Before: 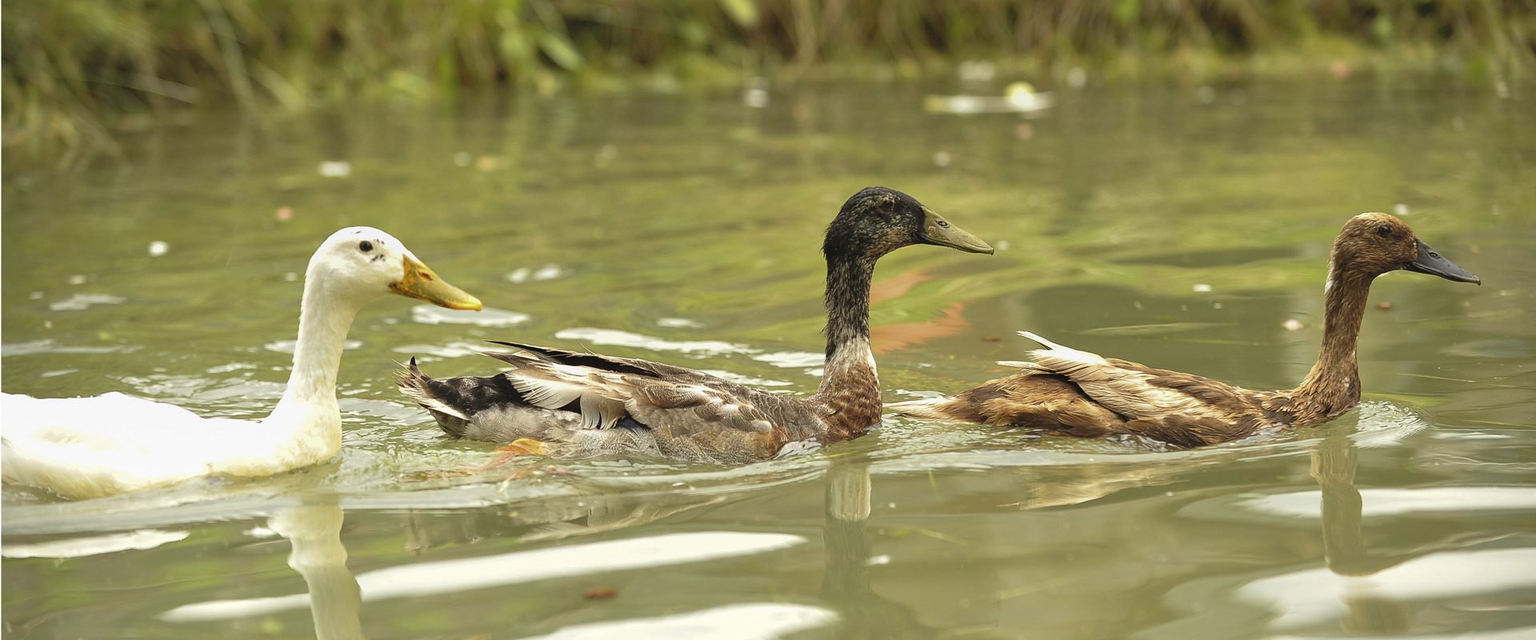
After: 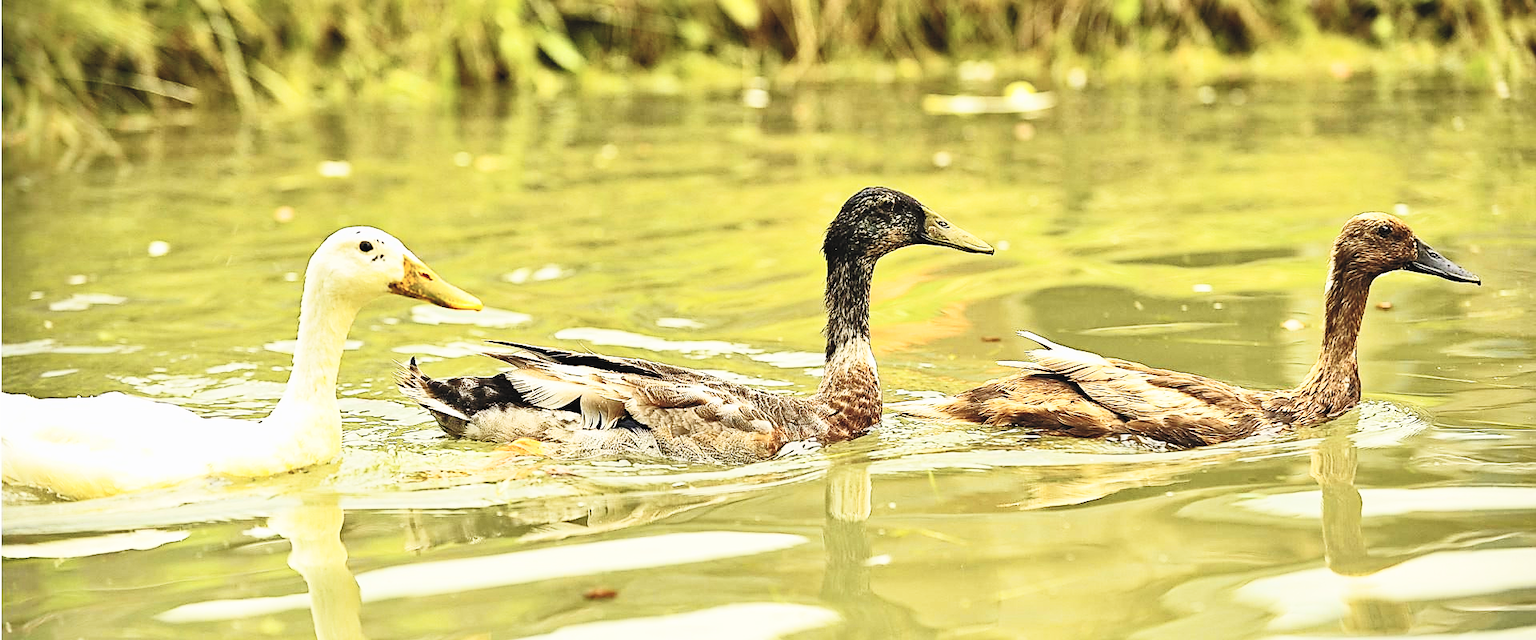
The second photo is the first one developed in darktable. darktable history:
contrast brightness saturation: contrast 0.446, brightness 0.553, saturation -0.189
haze removal: strength 0.517, distance 0.921, compatibility mode true, adaptive false
base curve: curves: ch0 [(0, 0) (0, 0) (0.002, 0.001) (0.008, 0.003) (0.019, 0.011) (0.037, 0.037) (0.064, 0.11) (0.102, 0.232) (0.152, 0.379) (0.216, 0.524) (0.296, 0.665) (0.394, 0.789) (0.512, 0.881) (0.651, 0.945) (0.813, 0.986) (1, 1)], exposure shift 0.01, preserve colors none
tone equalizer: -8 EV -0.009 EV, -7 EV 0.009 EV, -6 EV -0.005 EV, -5 EV 0.007 EV, -4 EV -0.04 EV, -3 EV -0.233 EV, -2 EV -0.667 EV, -1 EV -1 EV, +0 EV -0.992 EV
sharpen: on, module defaults
